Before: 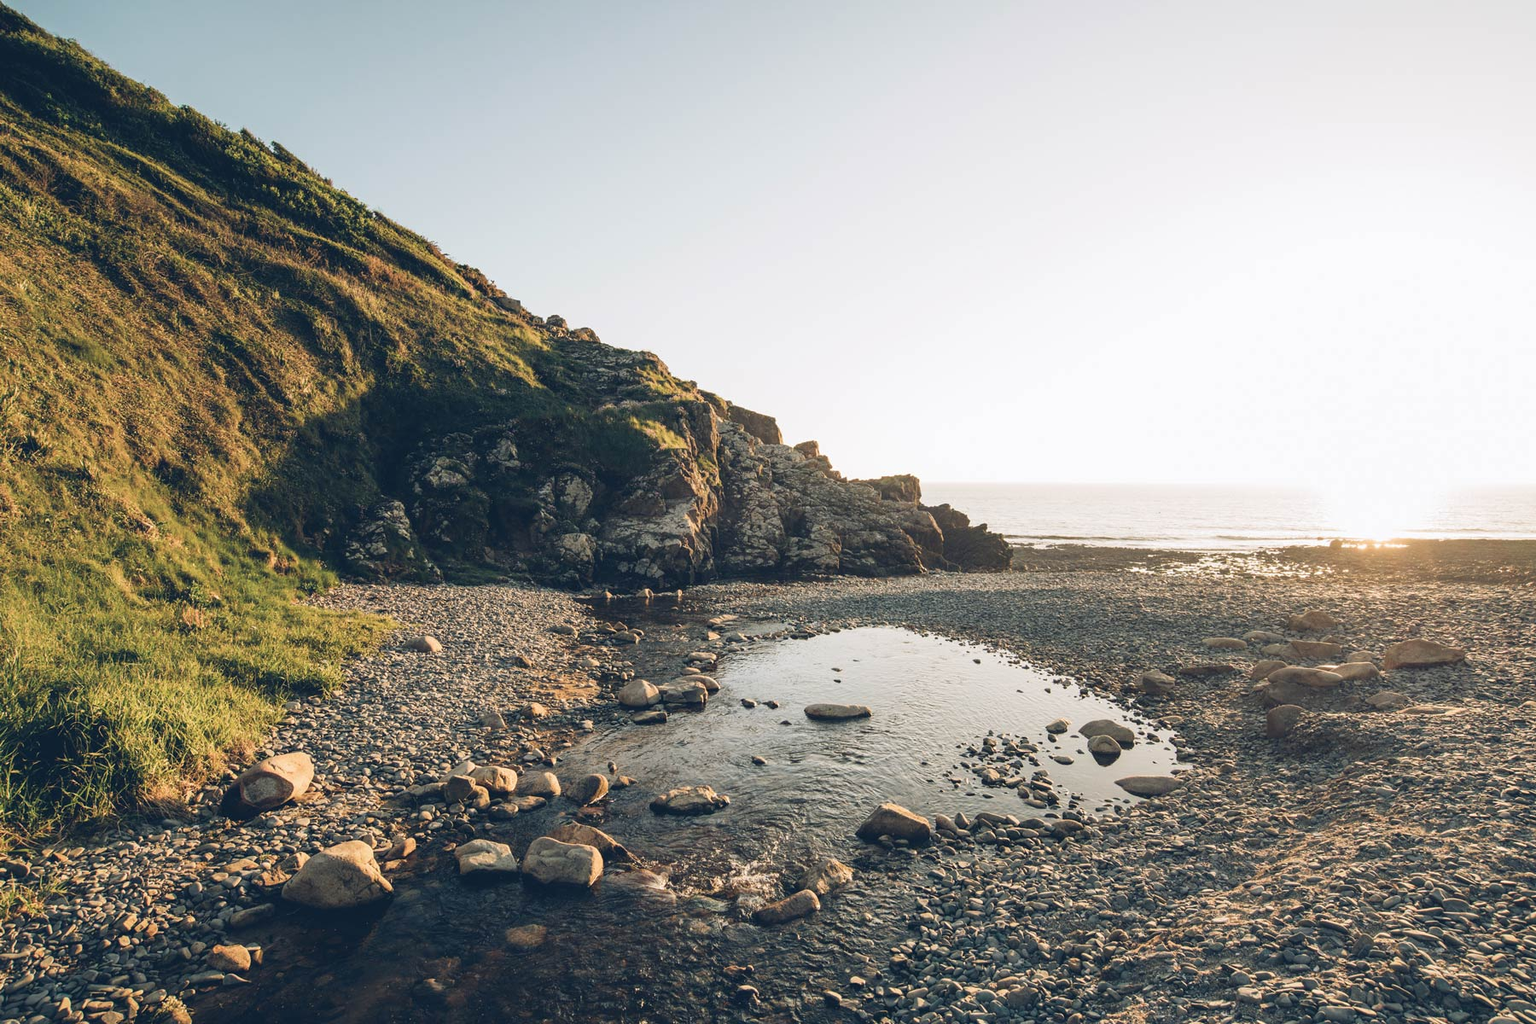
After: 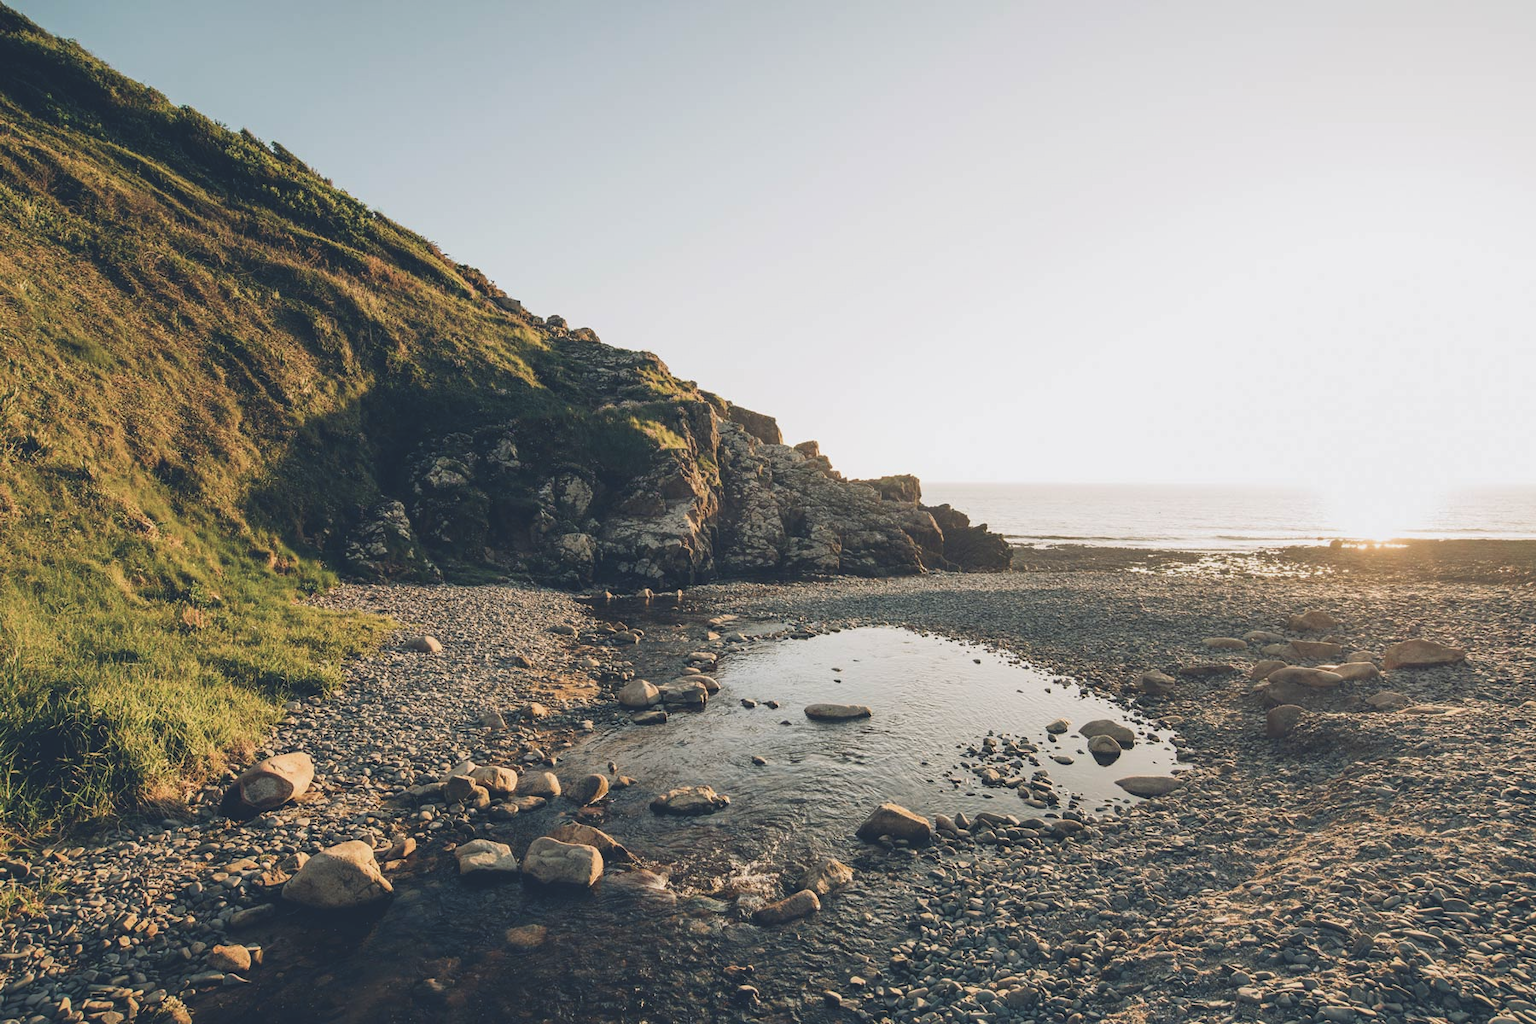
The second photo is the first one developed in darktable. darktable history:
exposure: black level correction -0.013, exposure -0.196 EV, compensate highlight preservation false
